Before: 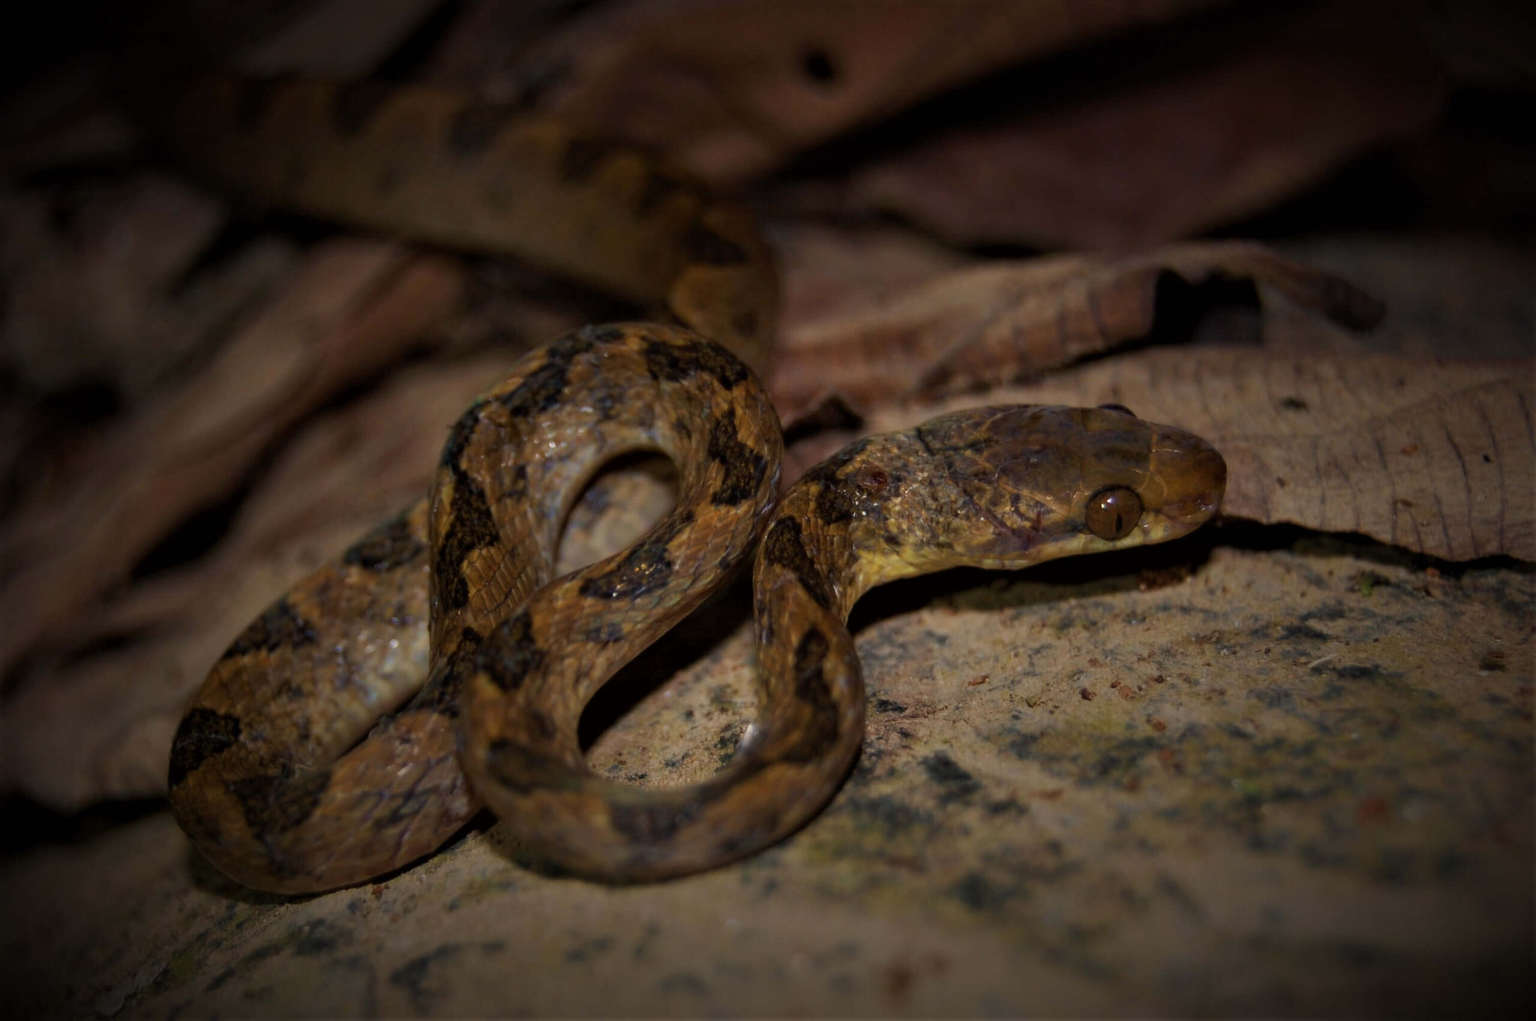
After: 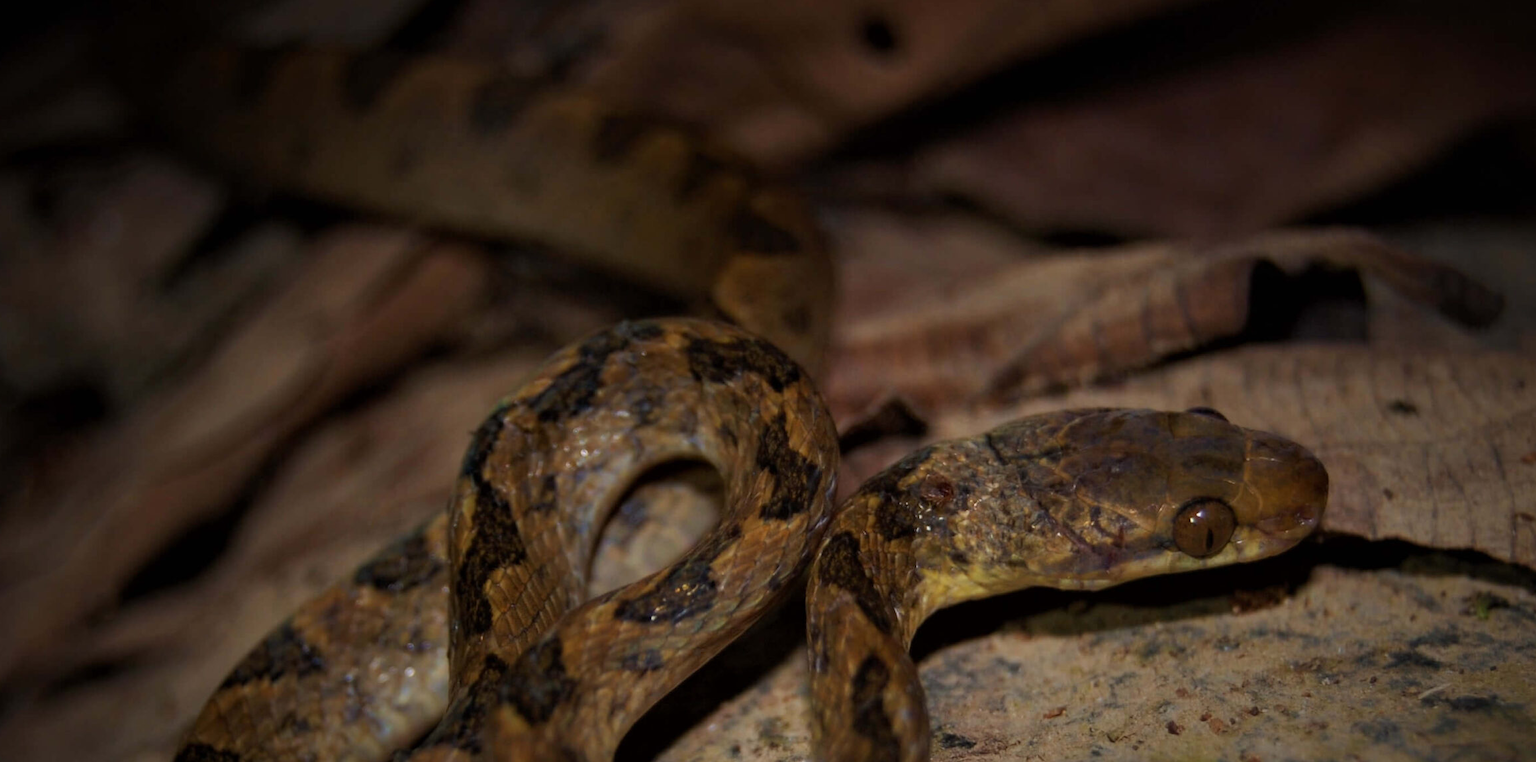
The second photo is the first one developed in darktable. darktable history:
crop: left 1.509%, top 3.452%, right 7.696%, bottom 28.452%
exposure: compensate highlight preservation false
